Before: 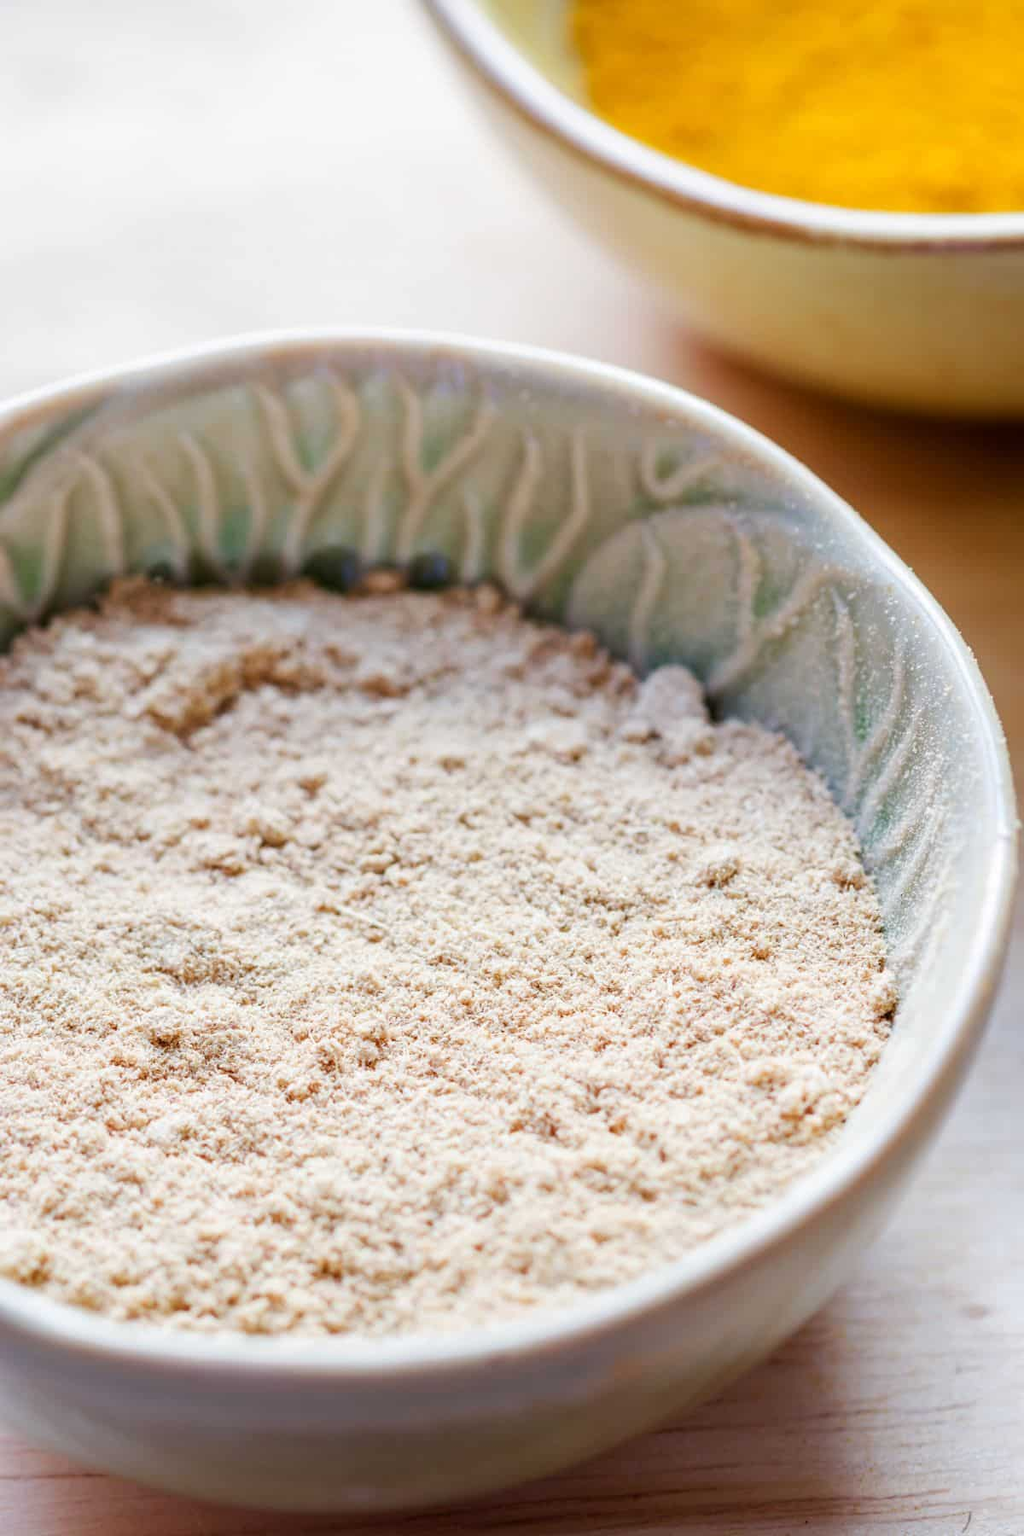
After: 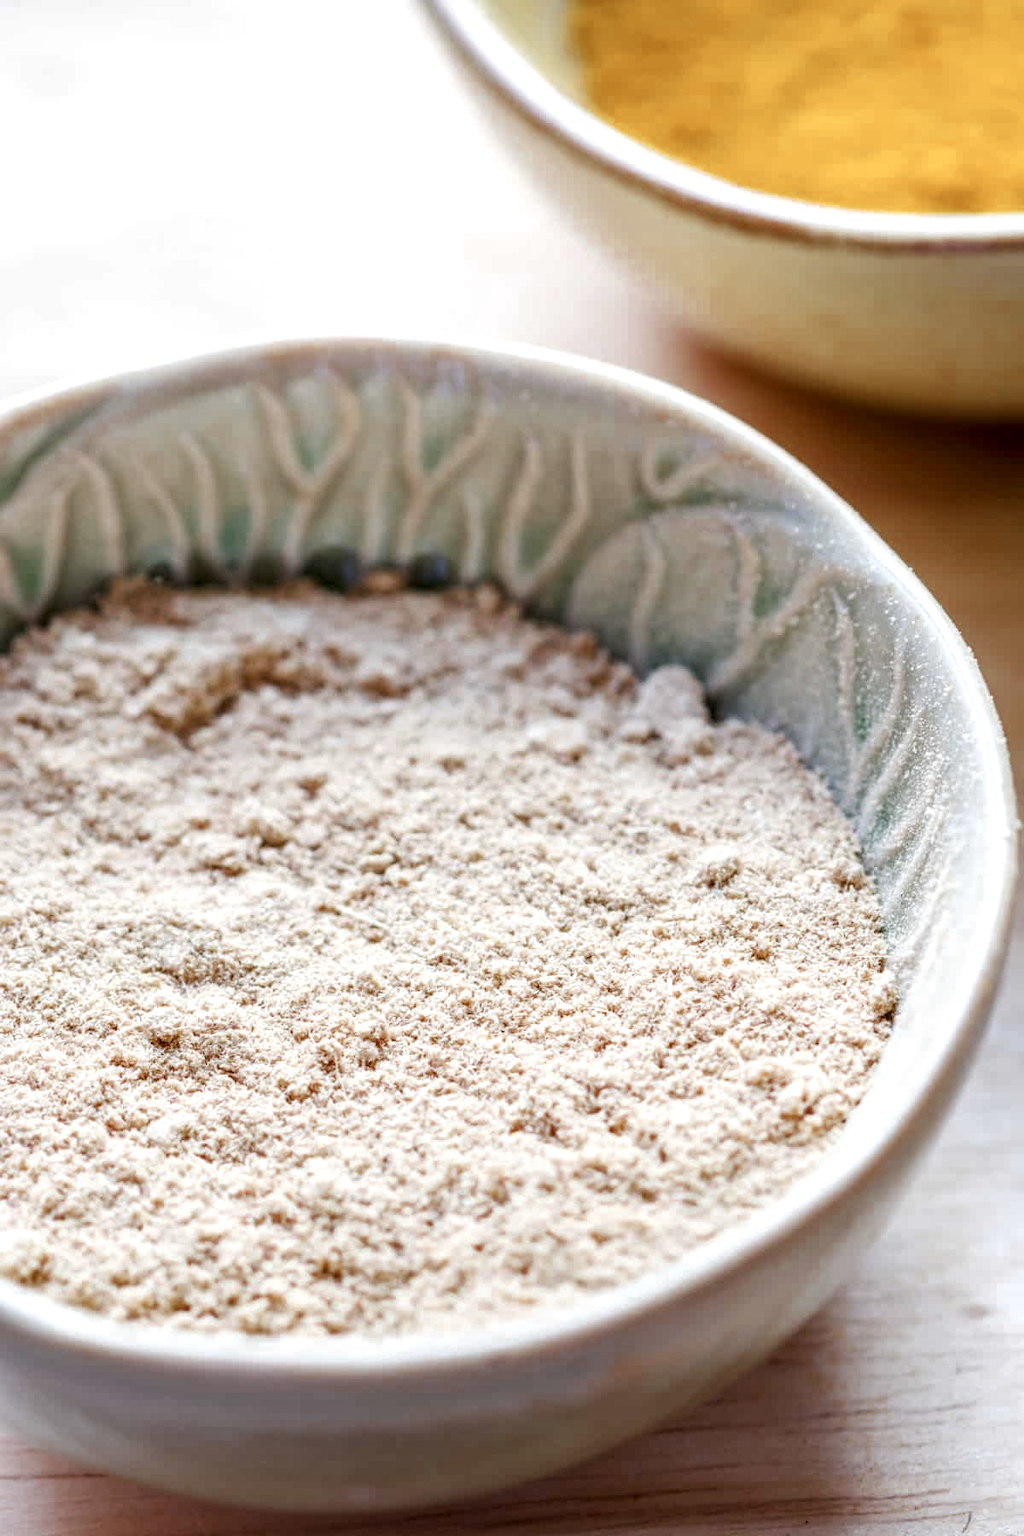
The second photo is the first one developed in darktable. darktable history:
color zones: curves: ch0 [(0, 0.5) (0.125, 0.4) (0.25, 0.5) (0.375, 0.4) (0.5, 0.4) (0.625, 0.6) (0.75, 0.6) (0.875, 0.5)]; ch1 [(0, 0.35) (0.125, 0.45) (0.25, 0.35) (0.375, 0.35) (0.5, 0.35) (0.625, 0.35) (0.75, 0.45) (0.875, 0.35)]; ch2 [(0, 0.6) (0.125, 0.5) (0.25, 0.5) (0.375, 0.6) (0.5, 0.6) (0.625, 0.5) (0.75, 0.5) (0.875, 0.5)]
exposure: exposure 0.189 EV, compensate exposure bias true, compensate highlight preservation false
local contrast: on, module defaults
